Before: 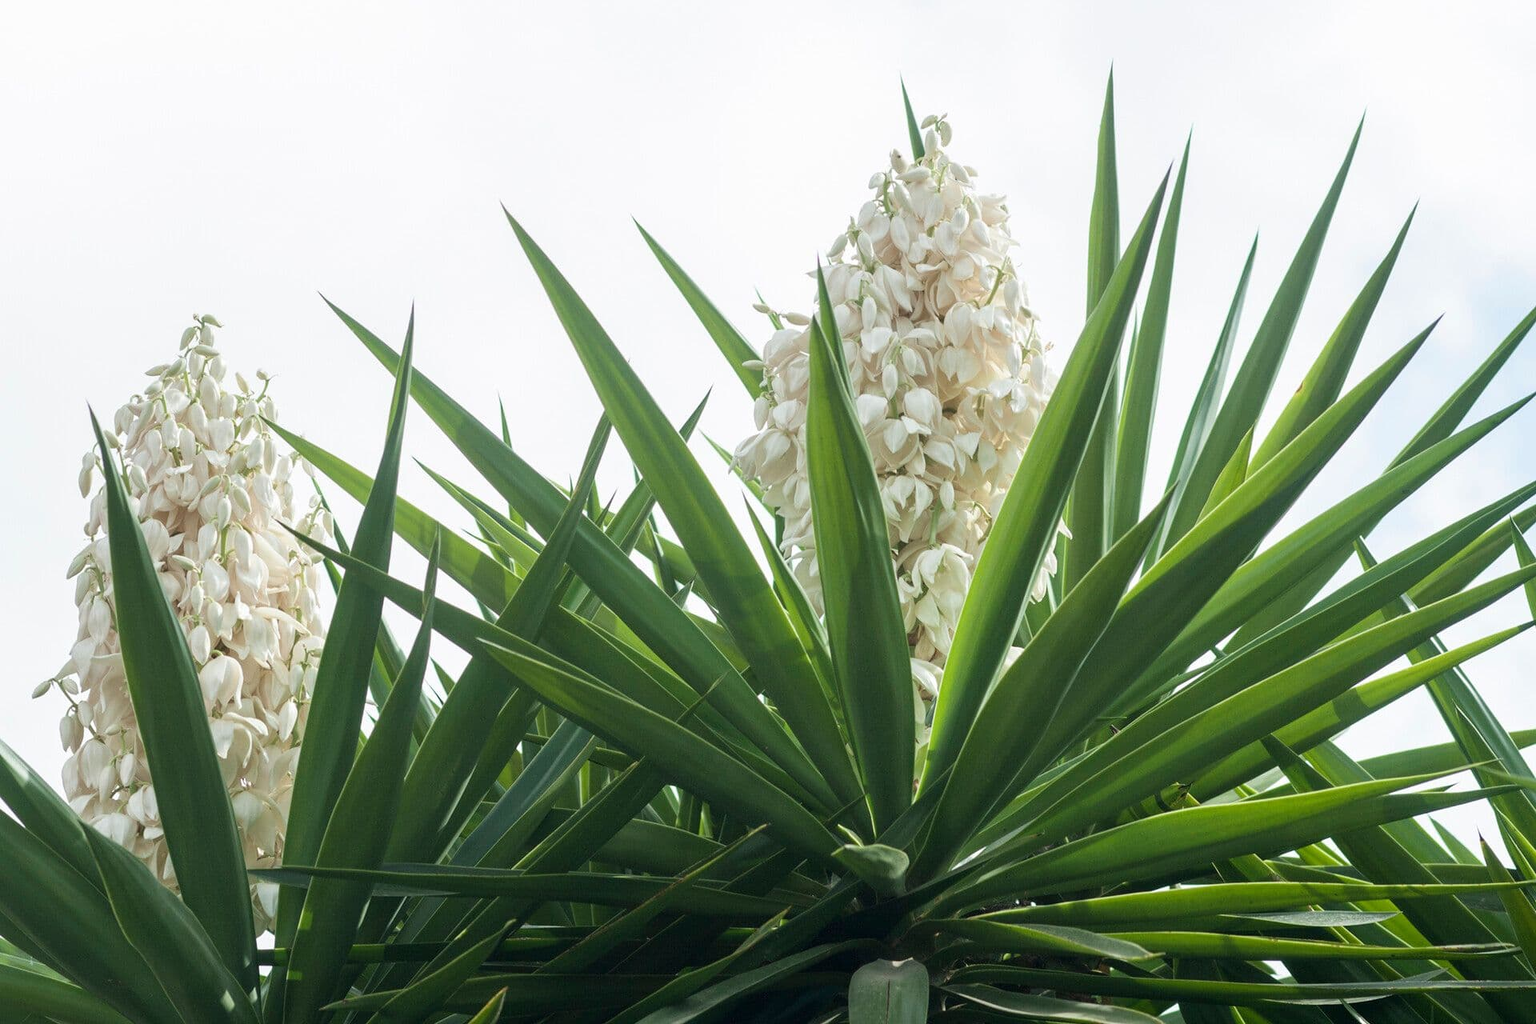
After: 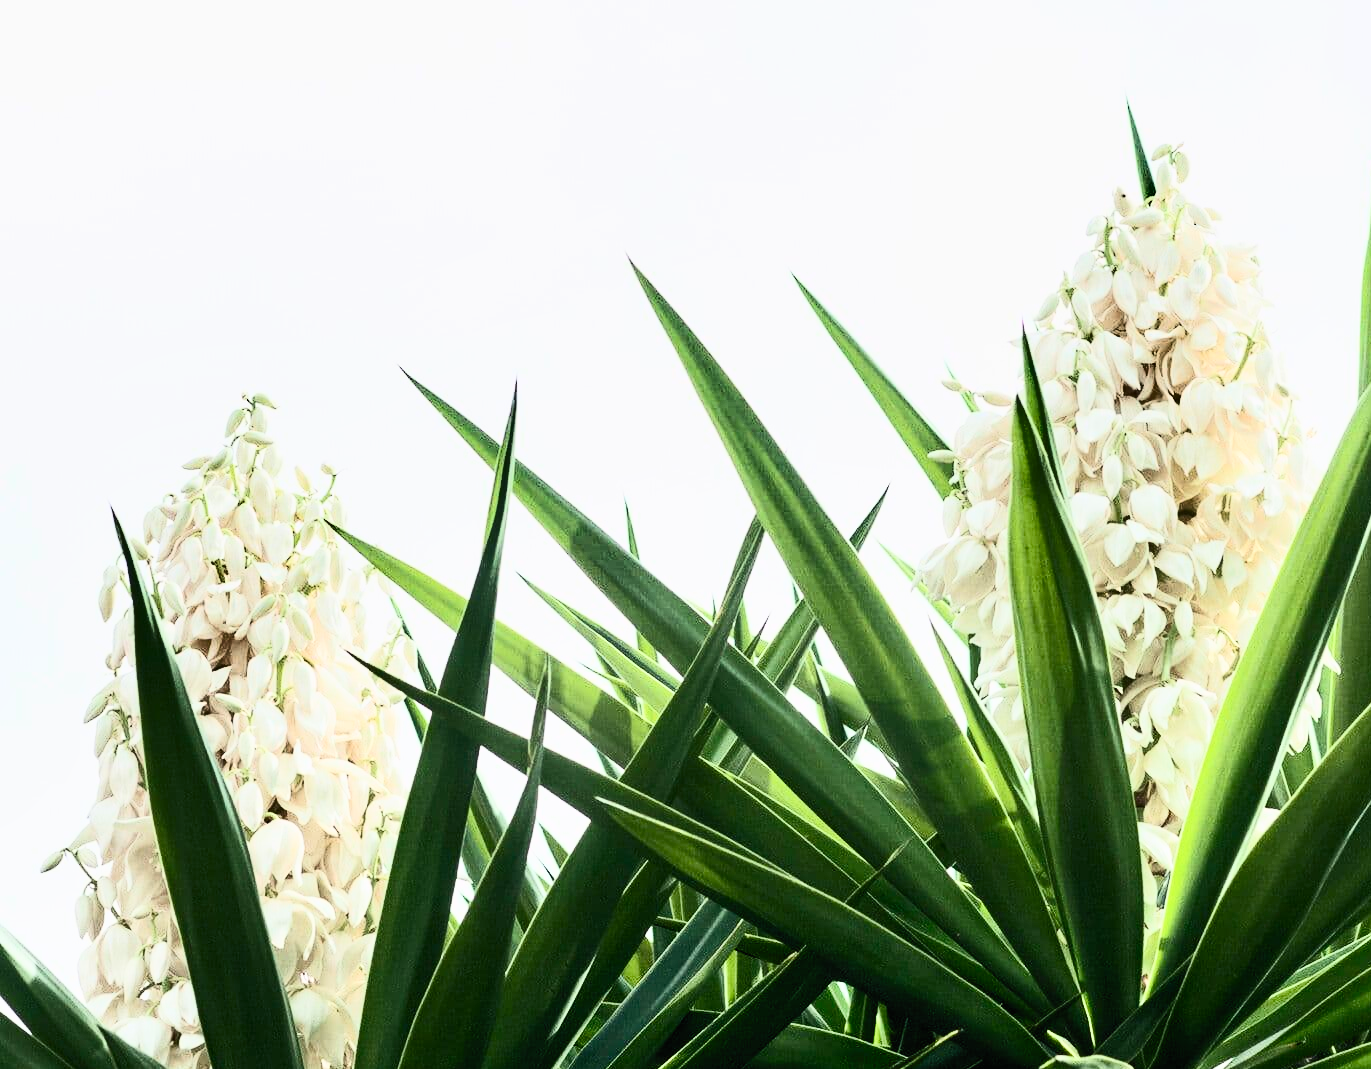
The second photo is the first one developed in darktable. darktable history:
contrast brightness saturation: contrast 0.619, brightness 0.35, saturation 0.137
exposure: black level correction 0.009, compensate highlight preservation false
filmic rgb: black relative exposure -7.96 EV, white relative exposure 4.04 EV, threshold 3.05 EV, hardness 4.11, latitude 49.47%, contrast 1.101, enable highlight reconstruction true
shadows and highlights: soften with gaussian
crop: right 28.553%, bottom 16.482%
